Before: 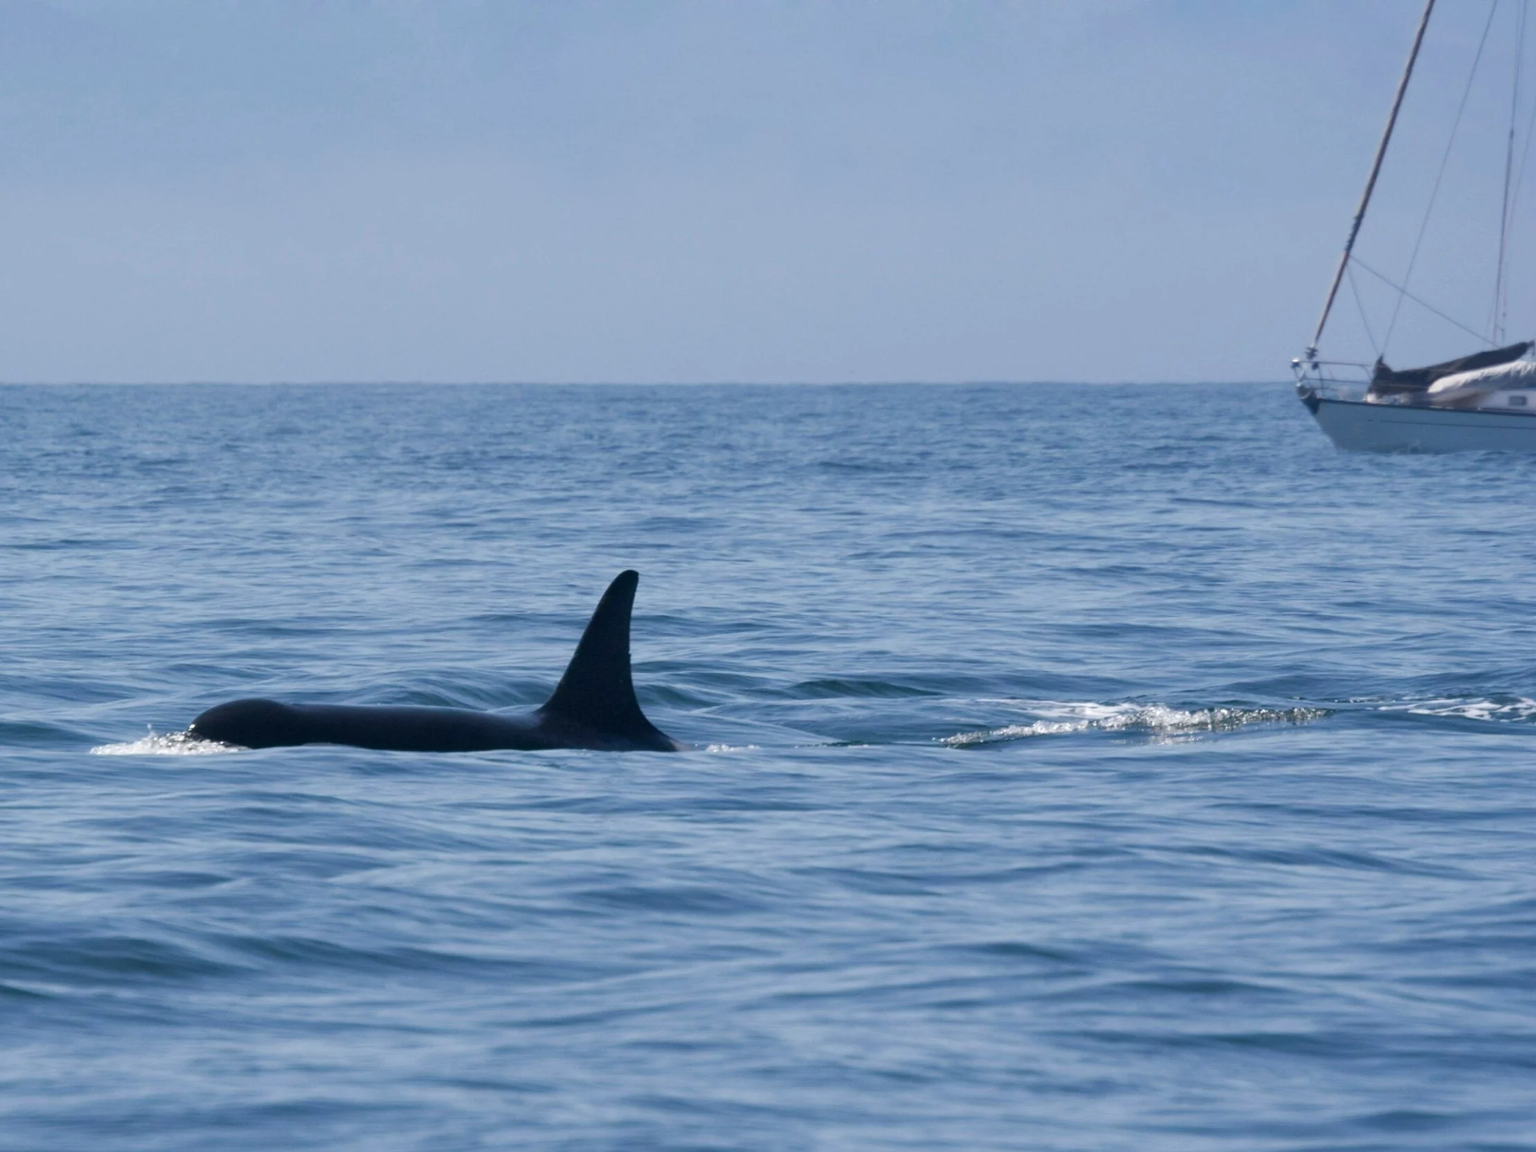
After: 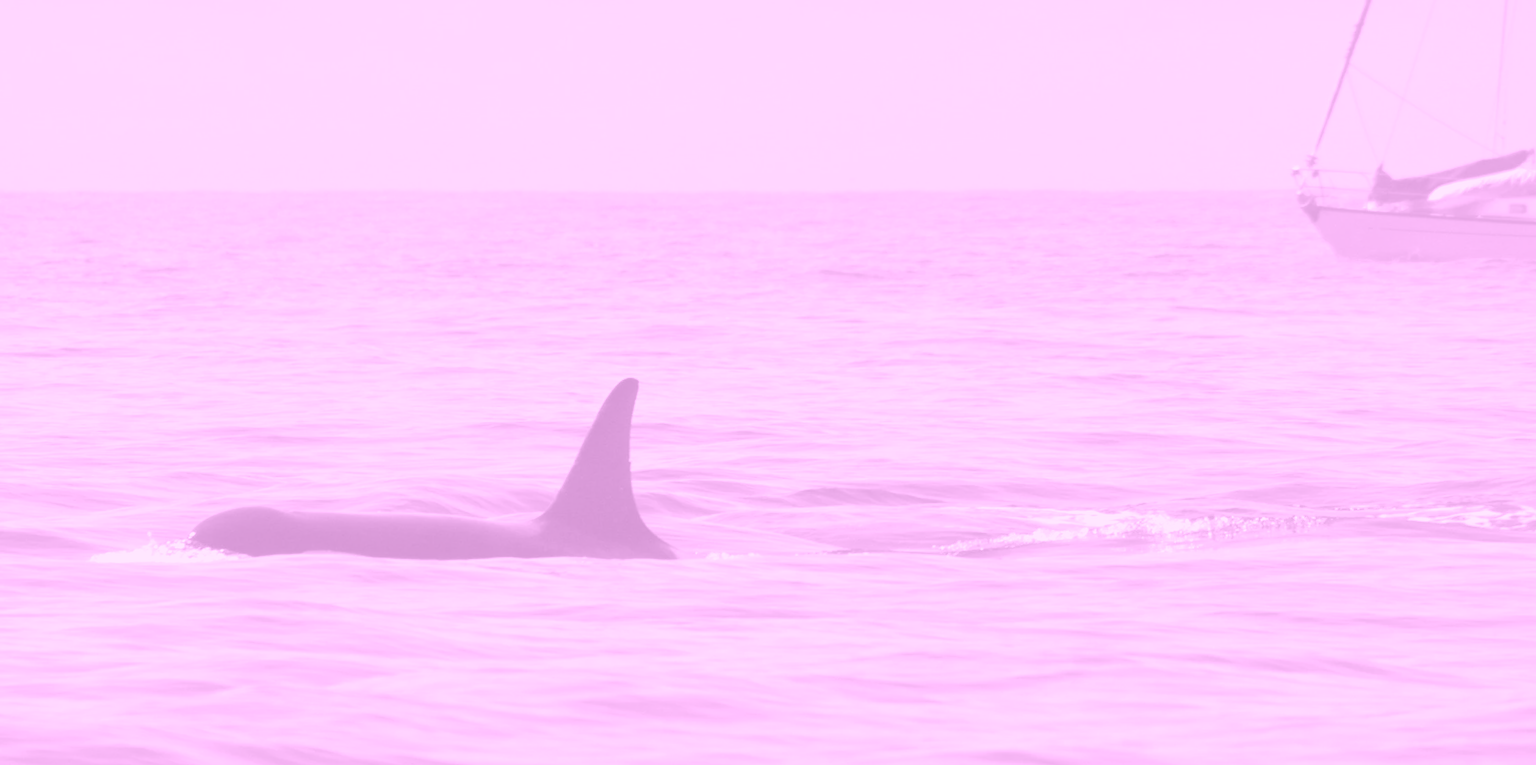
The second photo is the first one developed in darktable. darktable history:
shadows and highlights: radius 125.46, shadows 30.51, highlights -30.51, low approximation 0.01, soften with gaussian
exposure: exposure 0.657 EV, compensate highlight preservation false
colorize: hue 331.2°, saturation 75%, source mix 30.28%, lightness 70.52%, version 1
crop: top 16.727%, bottom 16.727%
